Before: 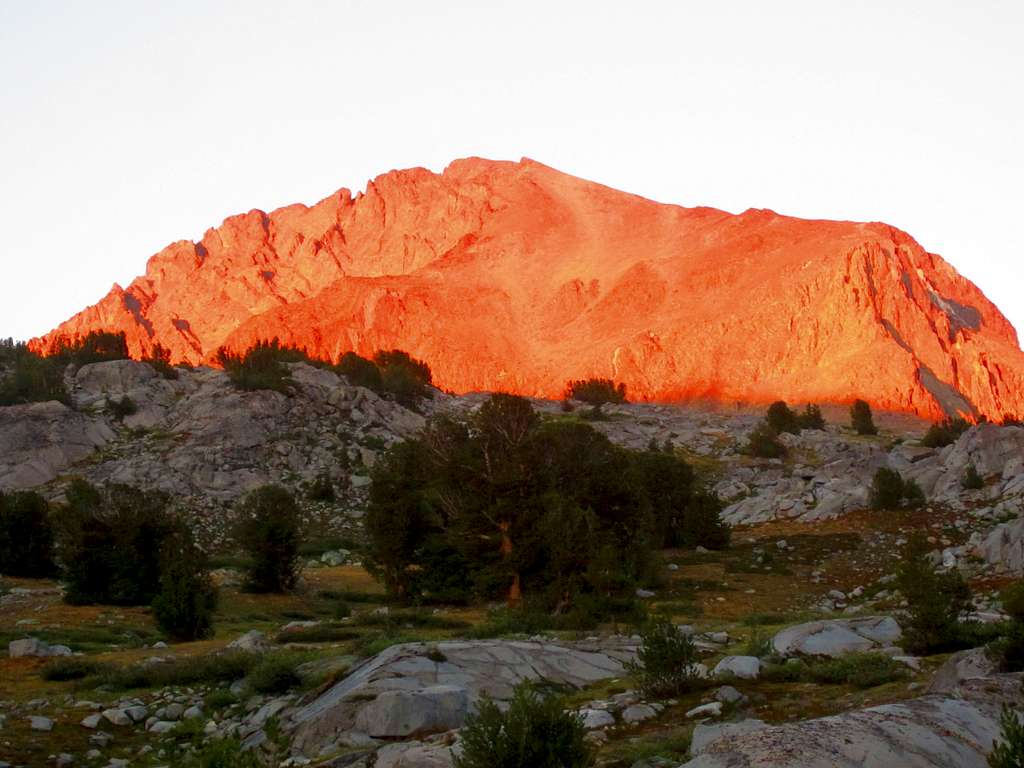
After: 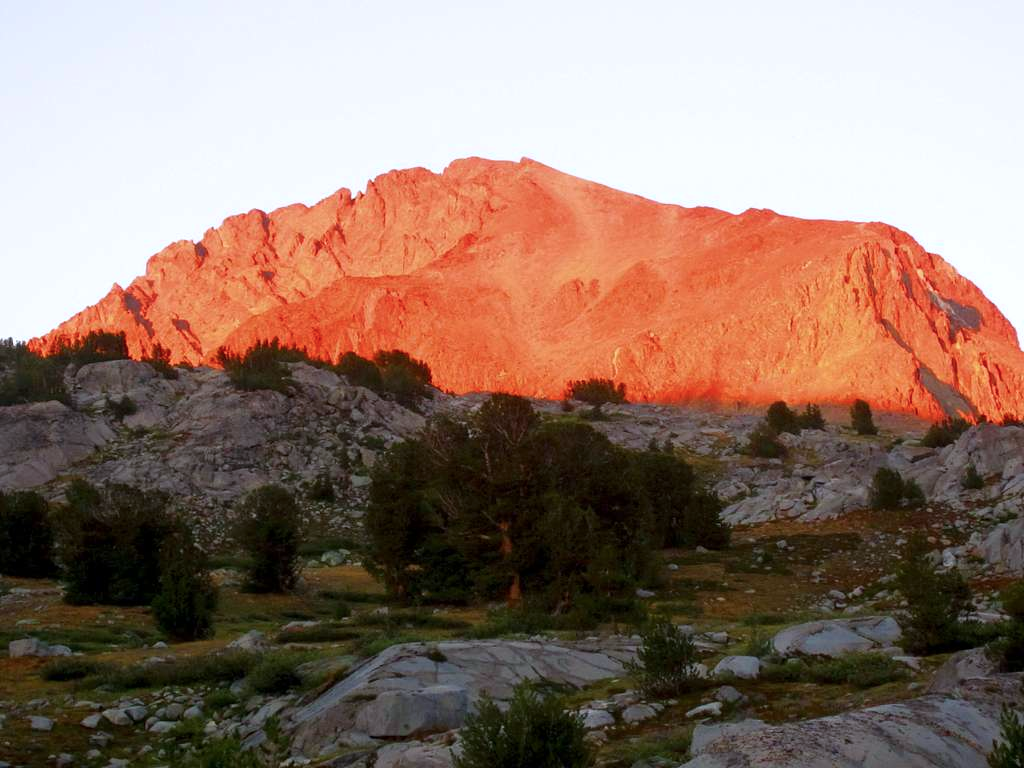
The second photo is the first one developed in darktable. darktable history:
color calibration: illuminant as shot in camera, x 0.358, y 0.373, temperature 4628.91 K, gamut compression 1.73
